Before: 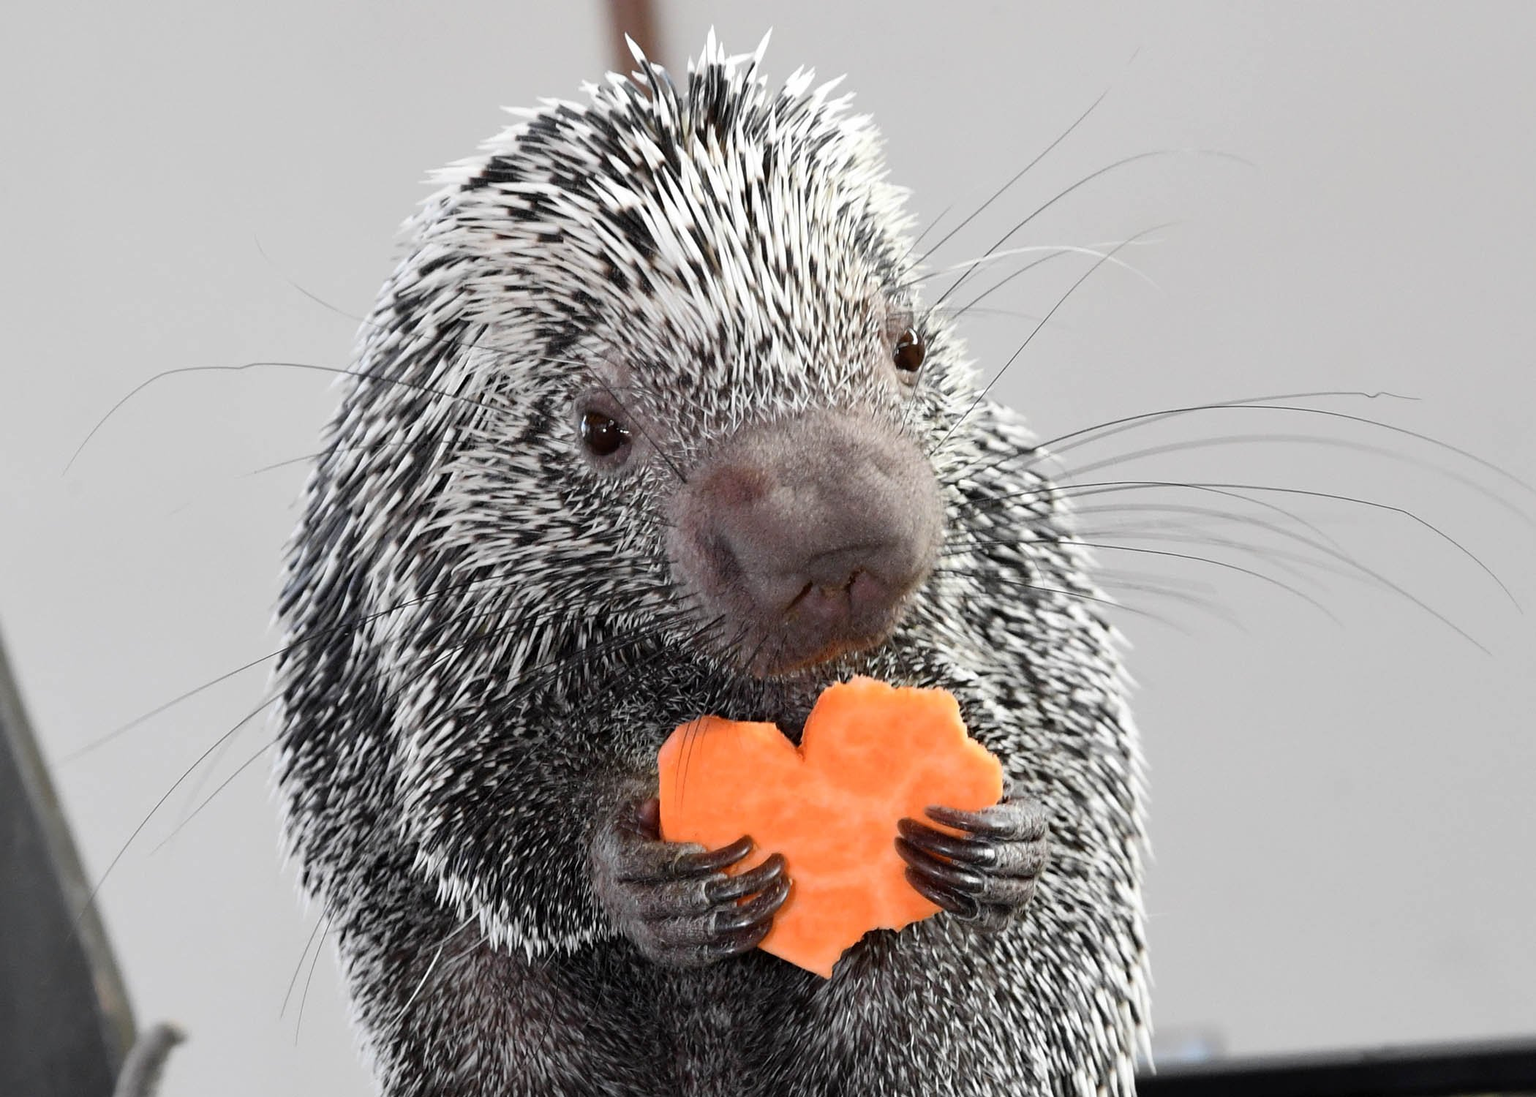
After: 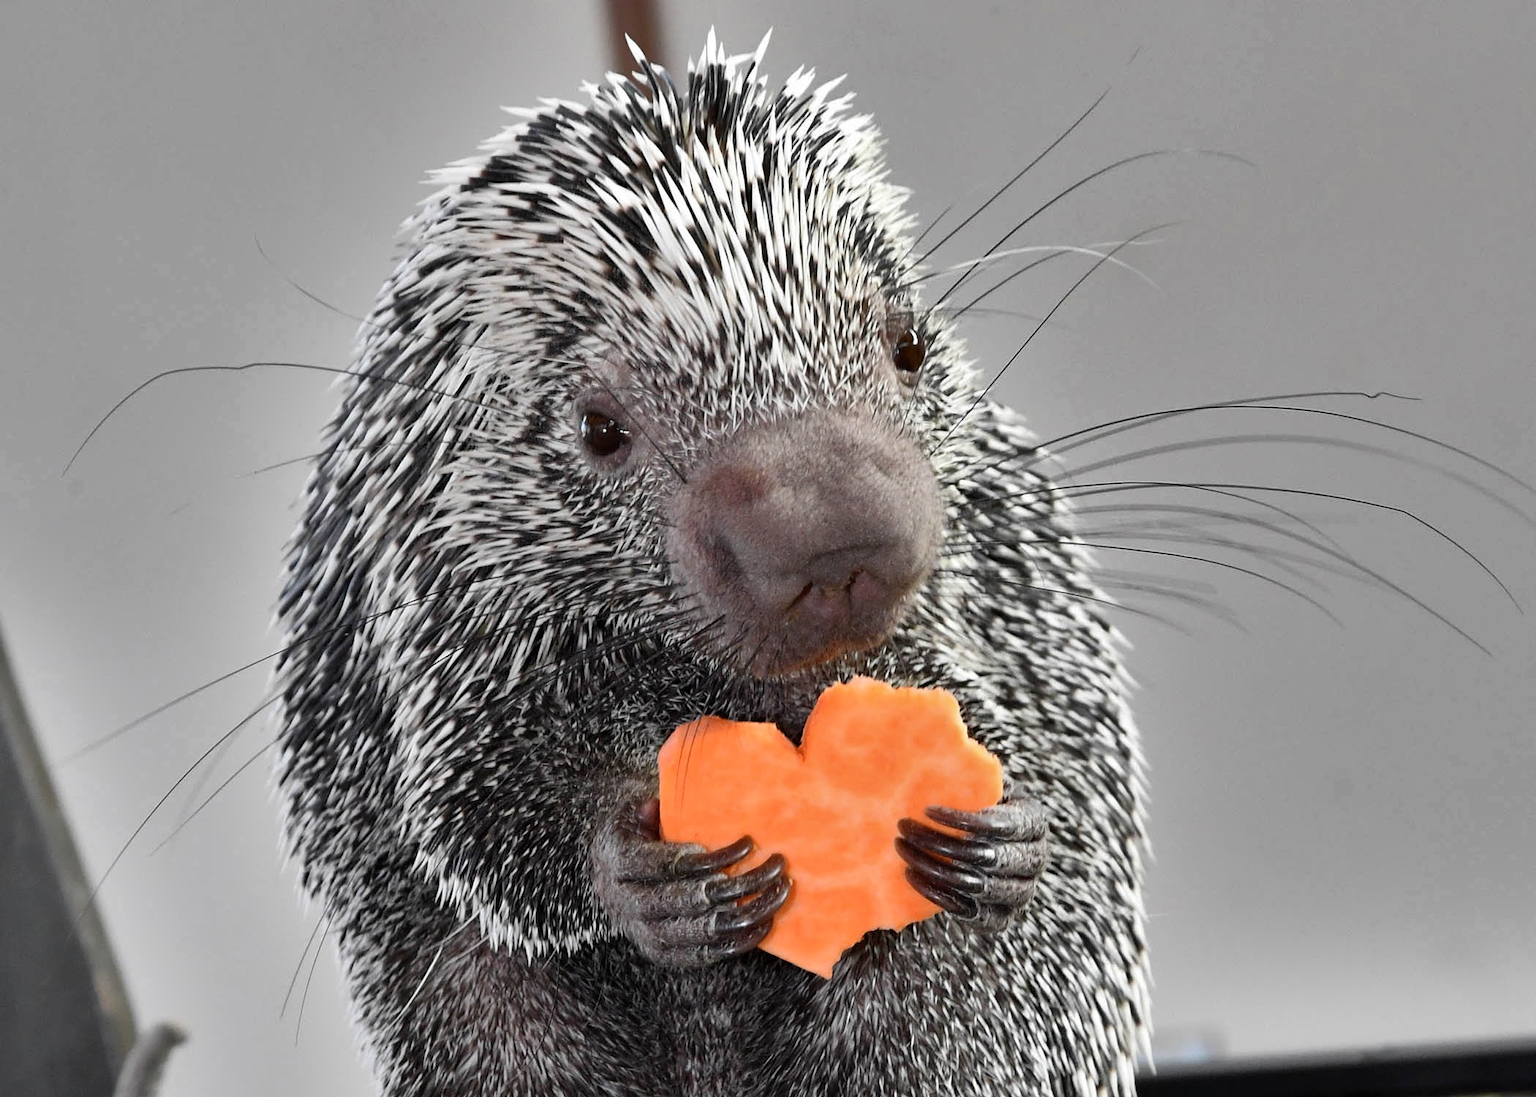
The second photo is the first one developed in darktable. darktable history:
exposure: compensate highlight preservation false
shadows and highlights: radius 106.15, shadows 40.73, highlights -72.01, low approximation 0.01, soften with gaussian
